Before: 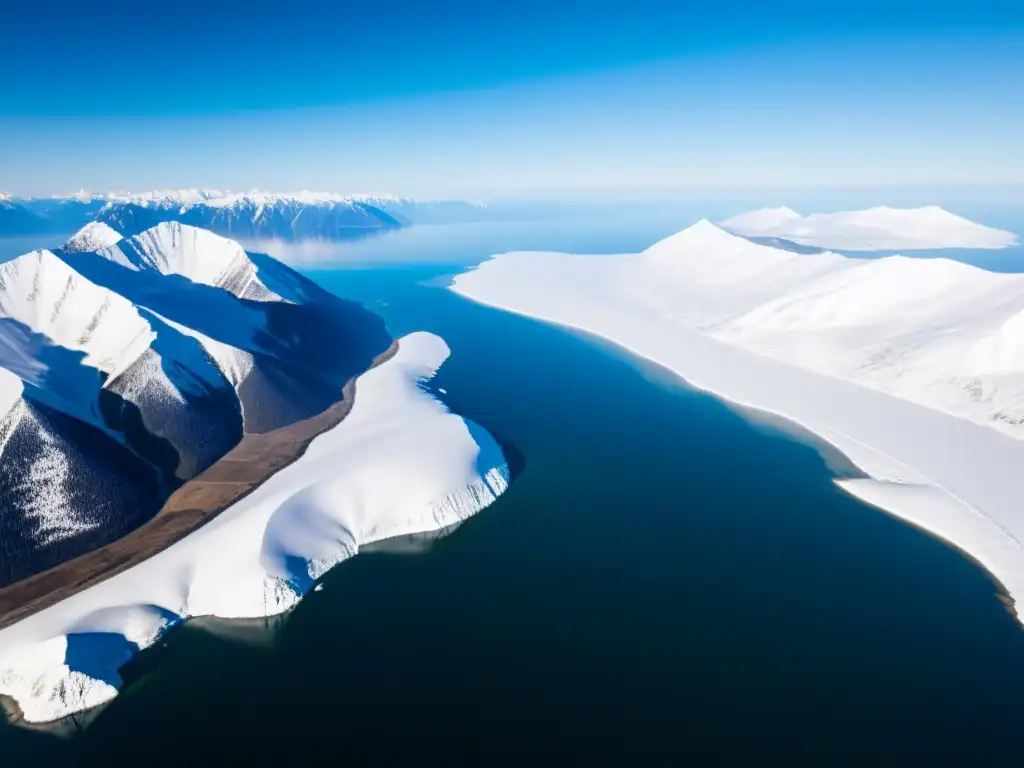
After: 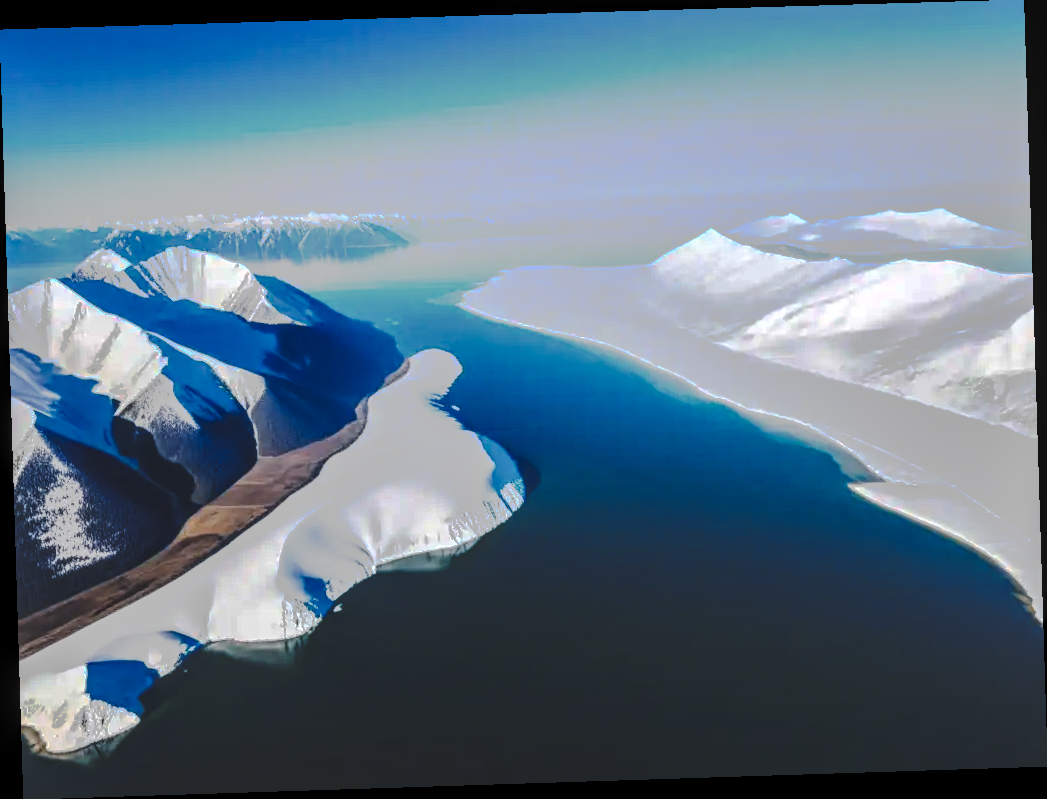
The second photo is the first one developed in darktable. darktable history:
rotate and perspective: rotation -1.77°, lens shift (horizontal) 0.004, automatic cropping off
local contrast: highlights 61%, detail 143%, midtone range 0.428
tone curve: curves: ch0 [(0, 0) (0.003, 0.118) (0.011, 0.118) (0.025, 0.122) (0.044, 0.131) (0.069, 0.142) (0.1, 0.155) (0.136, 0.168) (0.177, 0.183) (0.224, 0.216) (0.277, 0.265) (0.335, 0.337) (0.399, 0.415) (0.468, 0.506) (0.543, 0.586) (0.623, 0.665) (0.709, 0.716) (0.801, 0.737) (0.898, 0.744) (1, 1)], preserve colors none
